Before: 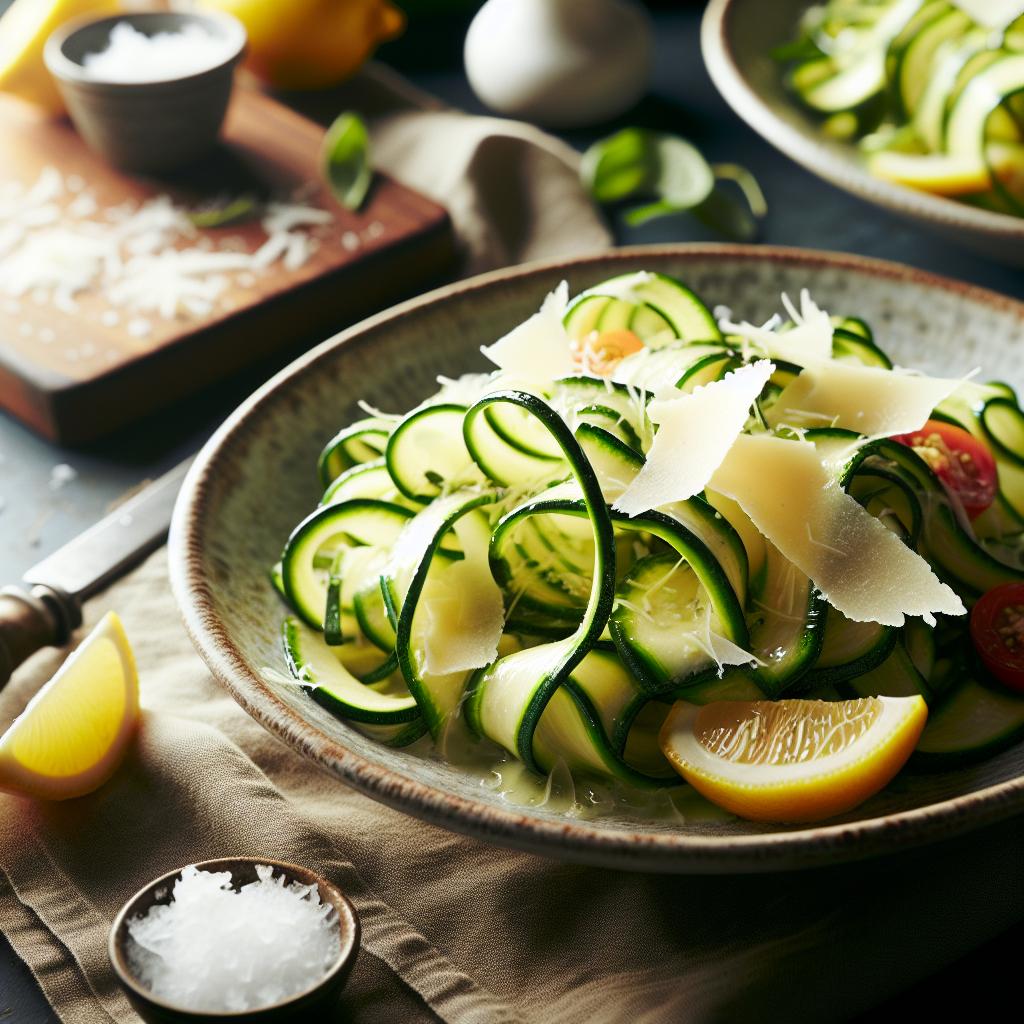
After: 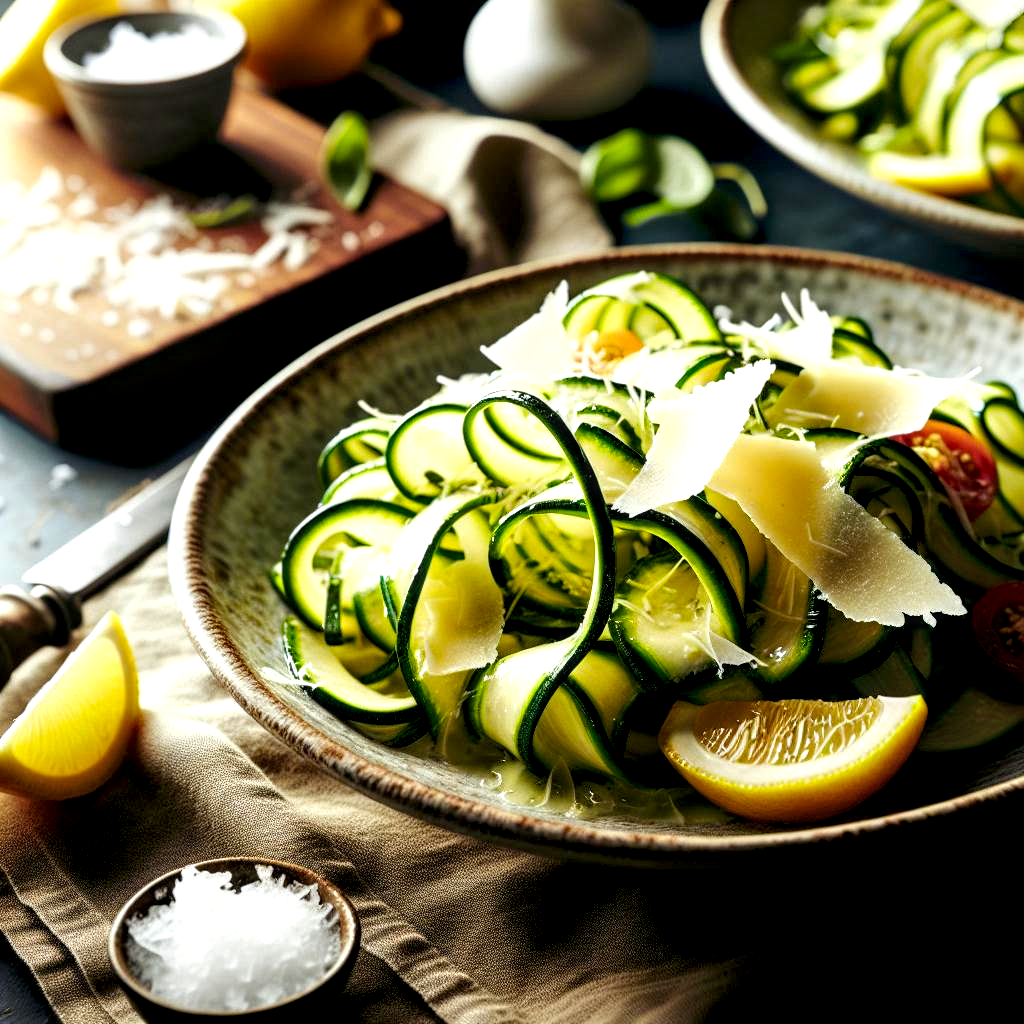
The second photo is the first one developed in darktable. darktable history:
exposure: black level correction 0.009, compensate highlight preservation false
local contrast: highlights 60%, shadows 59%, detail 160%
color balance rgb: perceptual saturation grading › global saturation 0.497%, global vibrance 35.036%, contrast 9.683%
